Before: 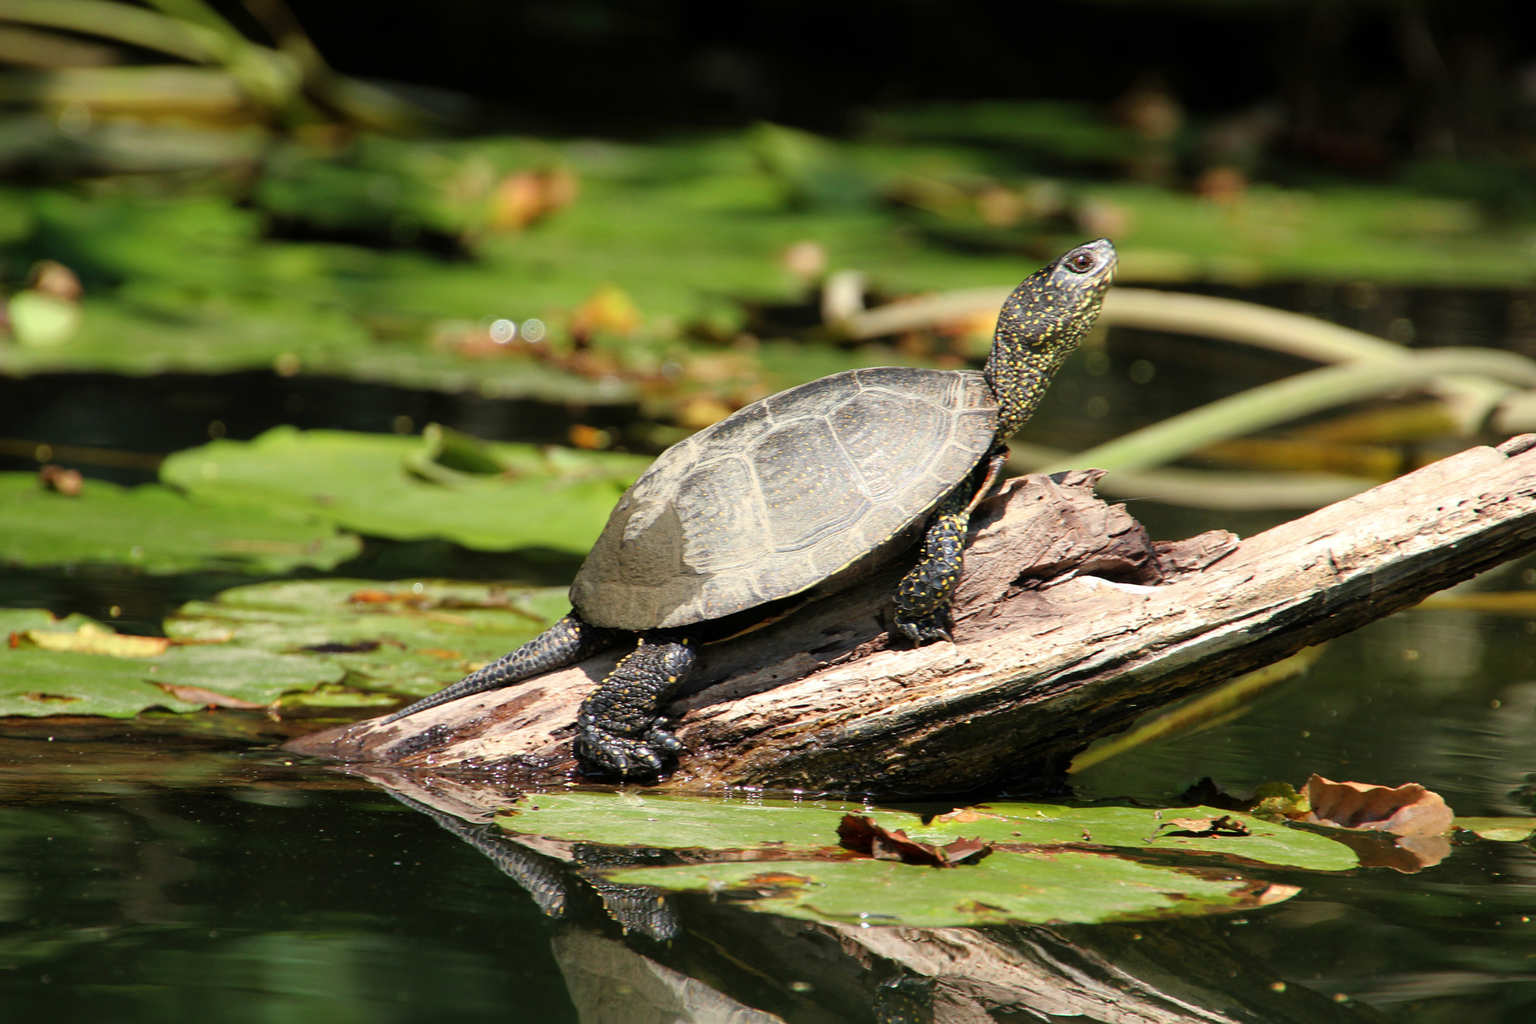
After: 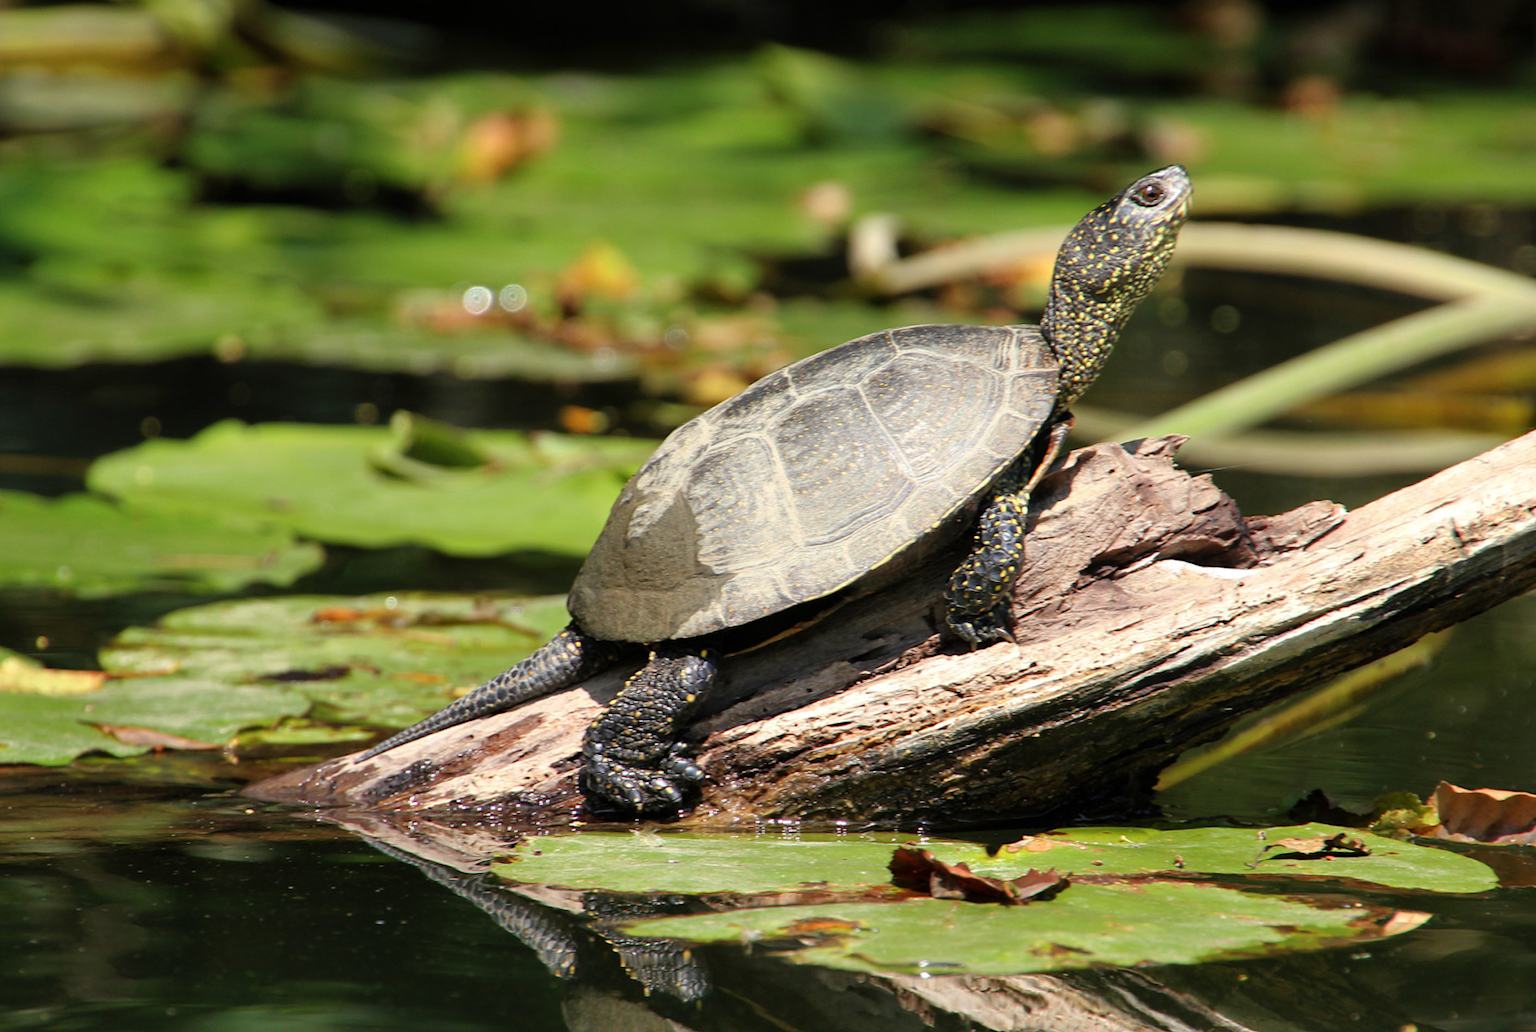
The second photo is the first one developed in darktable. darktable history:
rotate and perspective: rotation -2.12°, lens shift (vertical) 0.009, lens shift (horizontal) -0.008, automatic cropping original format, crop left 0.036, crop right 0.964, crop top 0.05, crop bottom 0.959
crop: left 3.305%, top 6.436%, right 6.389%, bottom 3.258%
